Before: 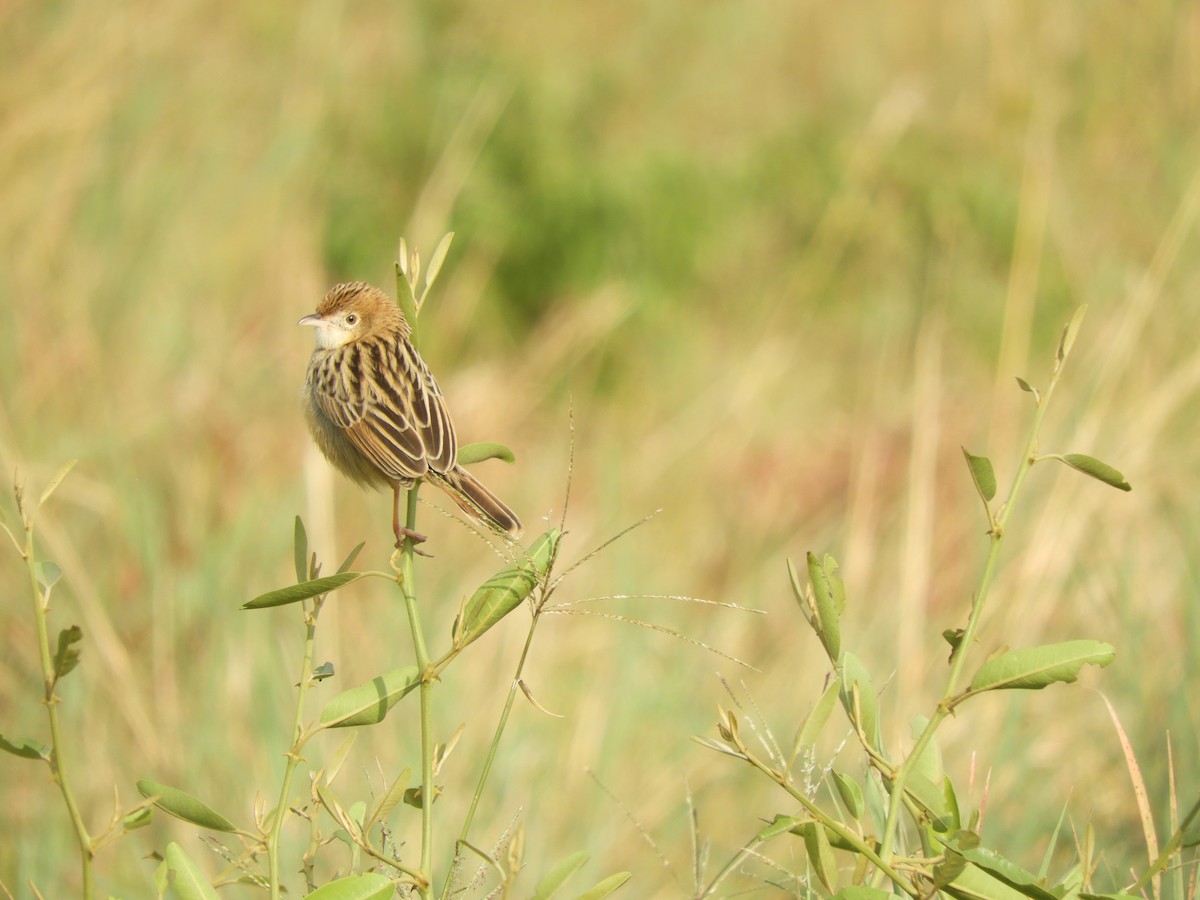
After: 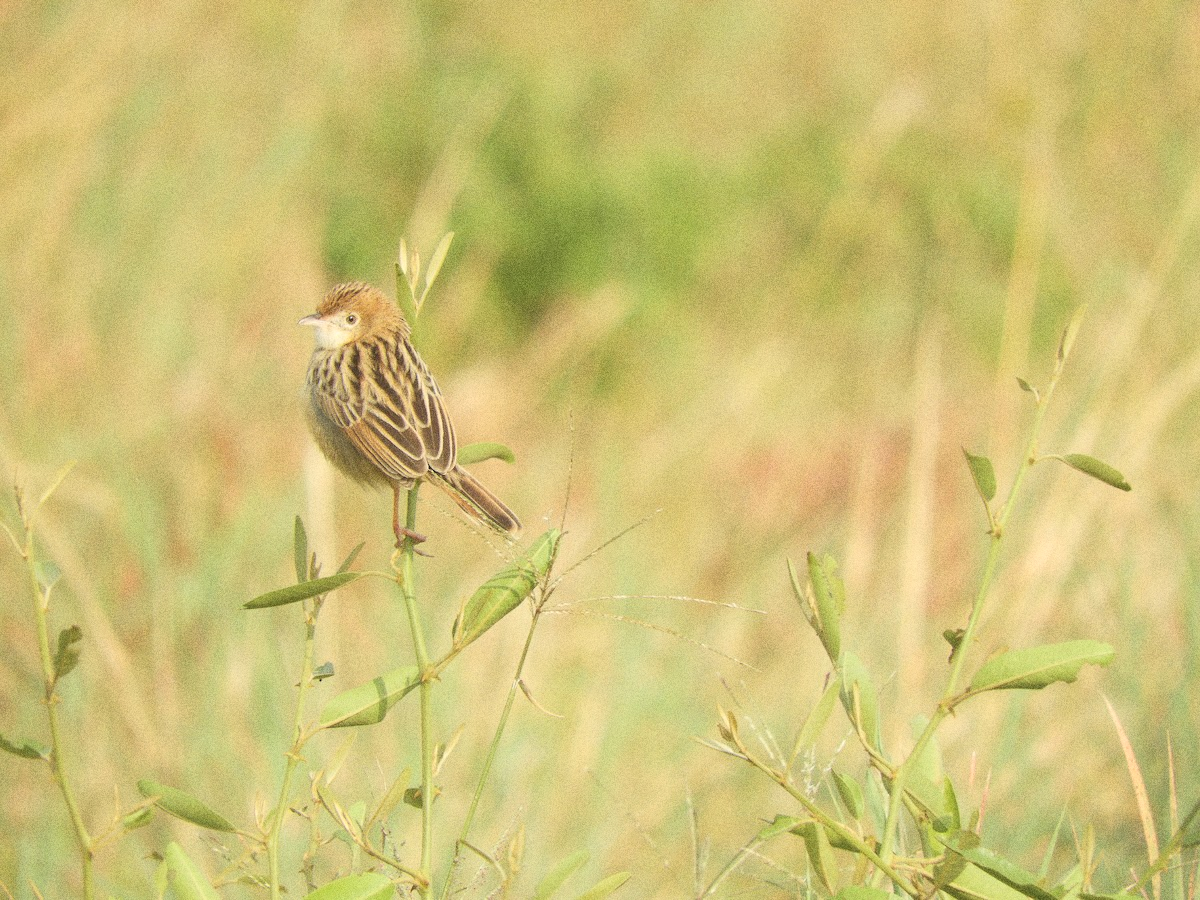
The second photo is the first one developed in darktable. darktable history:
grain: coarseness 0.09 ISO, strength 40%
contrast brightness saturation: brightness 0.15
